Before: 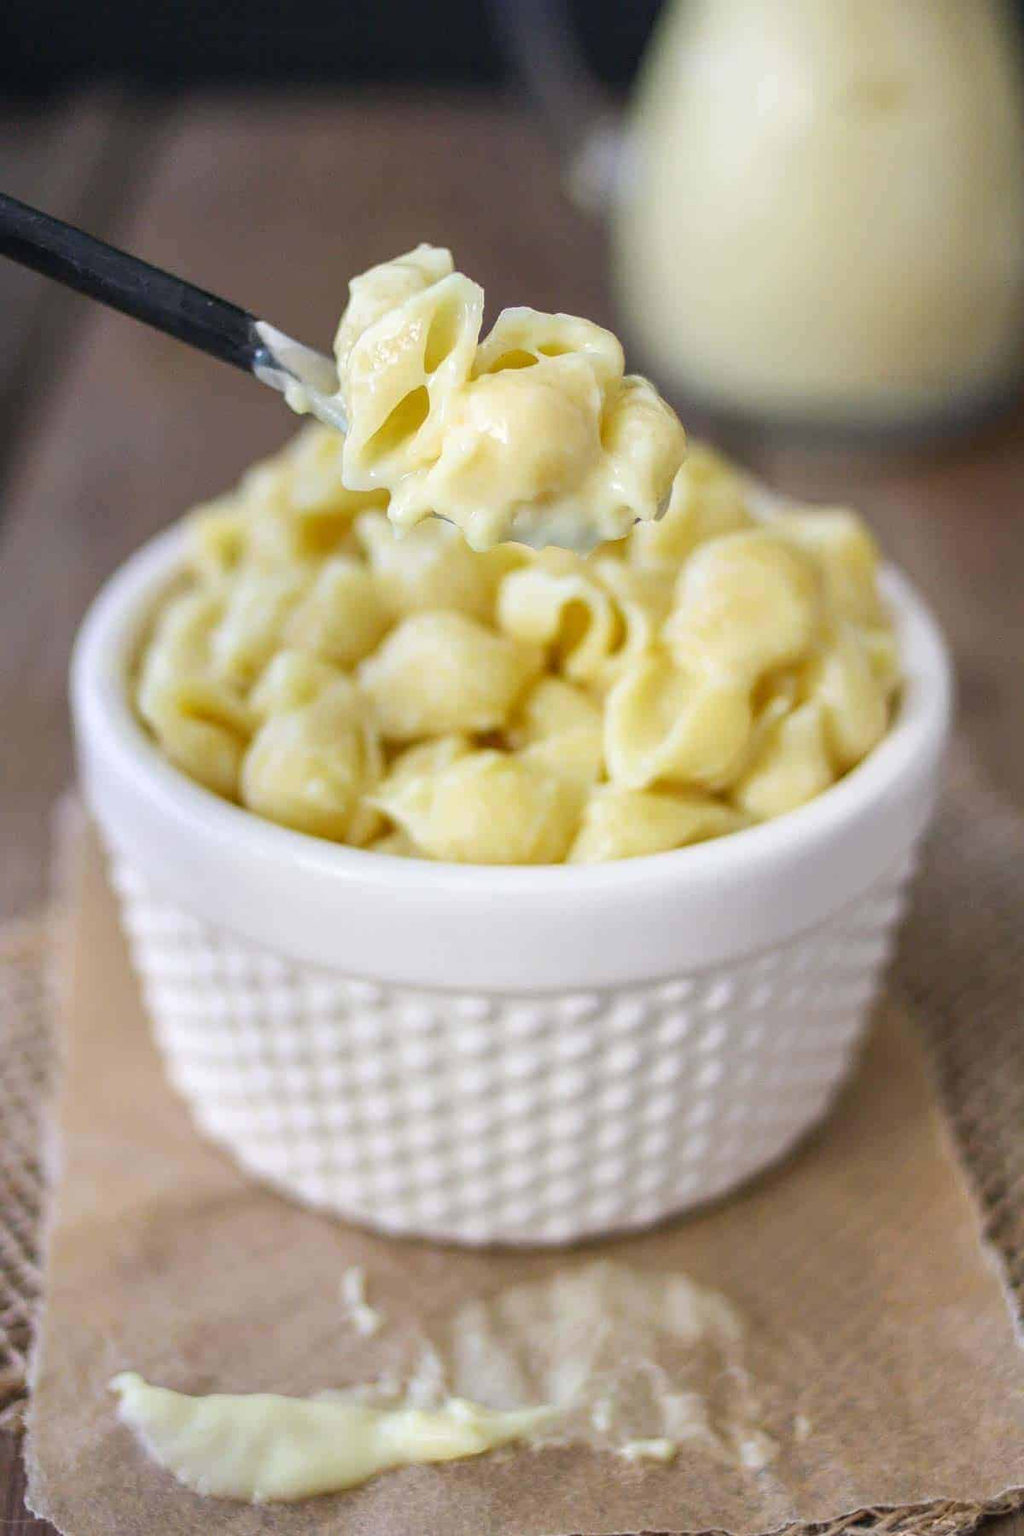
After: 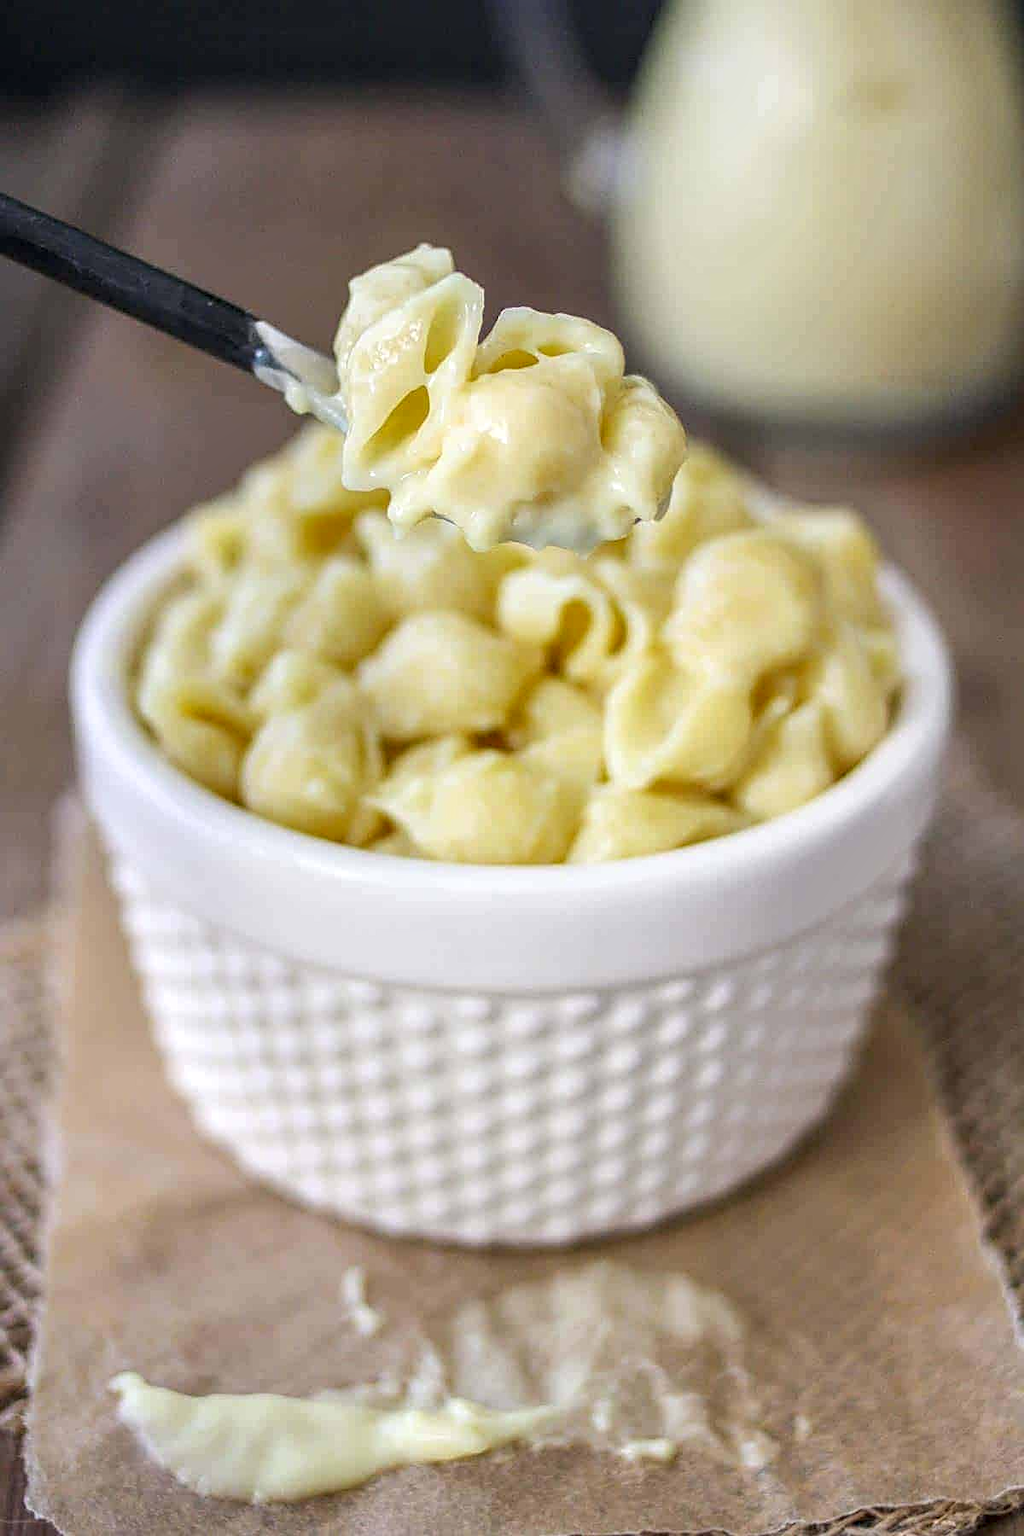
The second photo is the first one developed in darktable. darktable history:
sharpen: radius 2.529, amount 0.323
local contrast: on, module defaults
